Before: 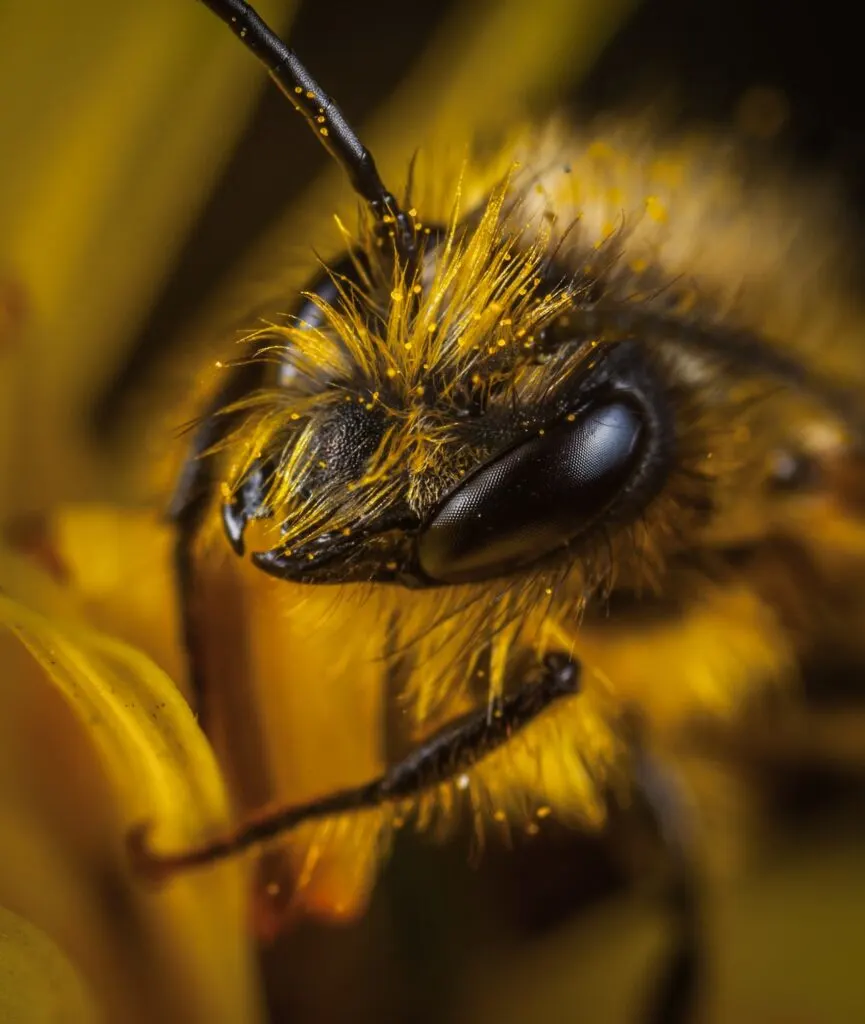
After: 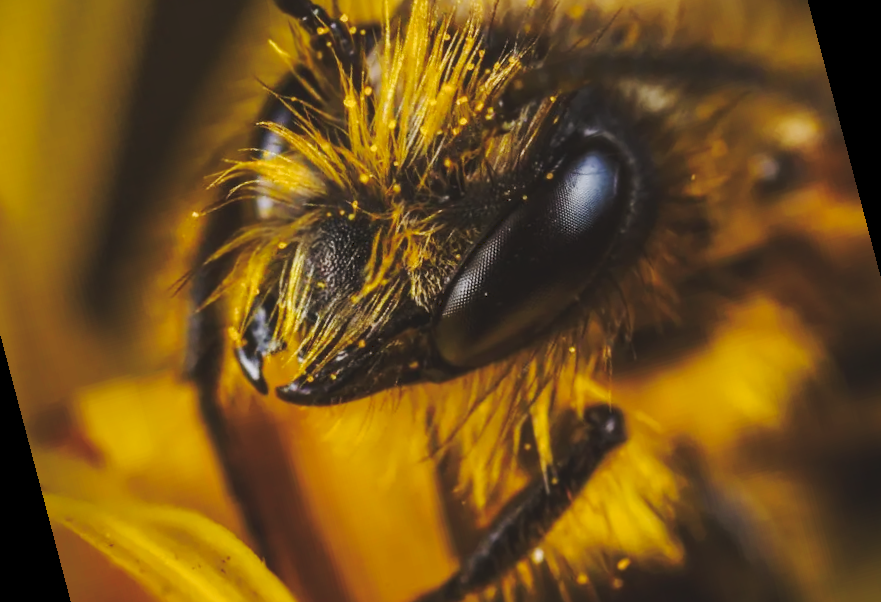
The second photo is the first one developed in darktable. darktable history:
tone curve: curves: ch0 [(0, 0) (0.003, 0.1) (0.011, 0.101) (0.025, 0.11) (0.044, 0.126) (0.069, 0.14) (0.1, 0.158) (0.136, 0.18) (0.177, 0.206) (0.224, 0.243) (0.277, 0.293) (0.335, 0.36) (0.399, 0.446) (0.468, 0.537) (0.543, 0.618) (0.623, 0.694) (0.709, 0.763) (0.801, 0.836) (0.898, 0.908) (1, 1)], preserve colors none
rotate and perspective: rotation -14.8°, crop left 0.1, crop right 0.903, crop top 0.25, crop bottom 0.748
